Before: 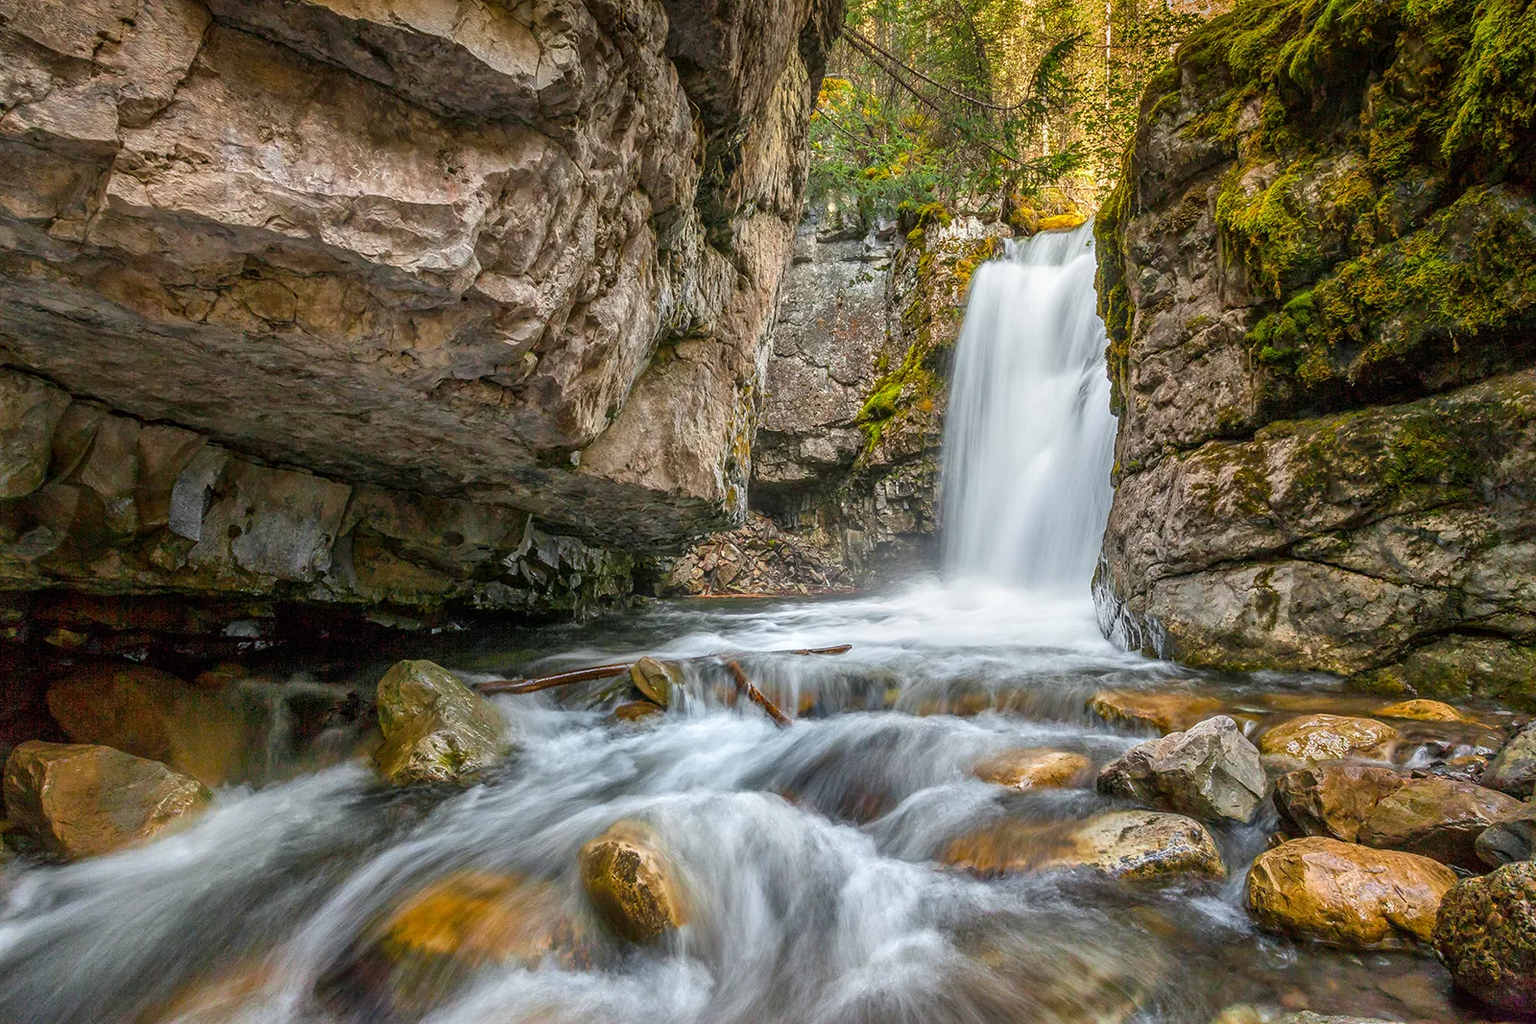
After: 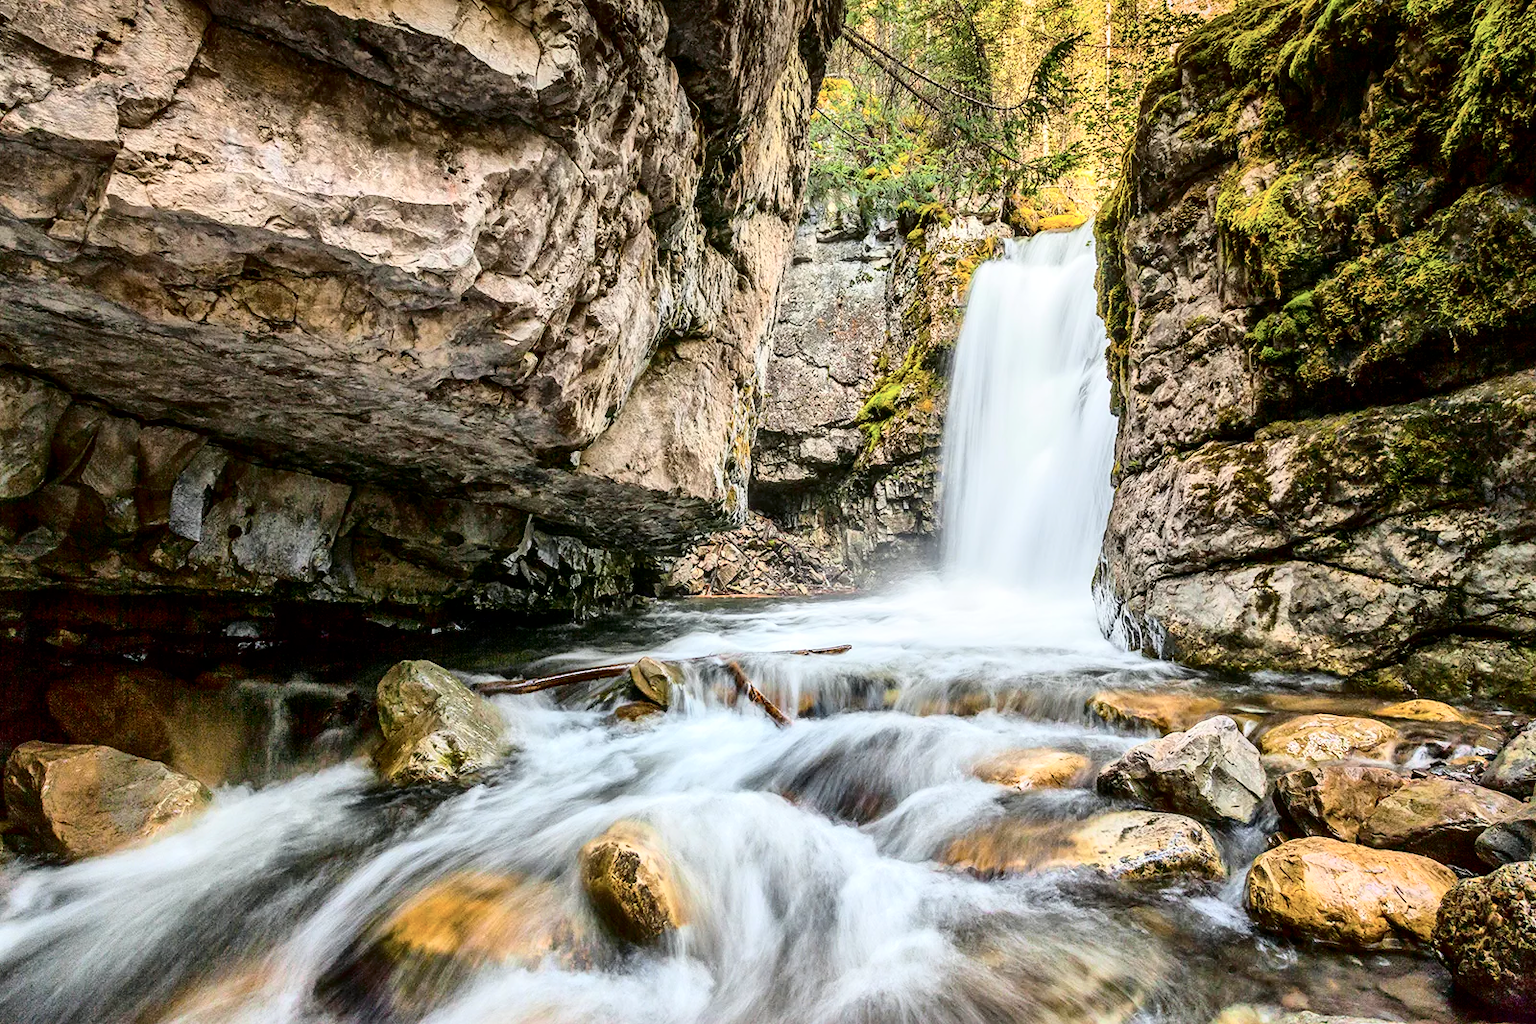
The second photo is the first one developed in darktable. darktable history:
tone curve: curves: ch0 [(0, 0) (0.003, 0.001) (0.011, 0.004) (0.025, 0.009) (0.044, 0.016) (0.069, 0.025) (0.1, 0.036) (0.136, 0.059) (0.177, 0.103) (0.224, 0.175) (0.277, 0.274) (0.335, 0.395) (0.399, 0.52) (0.468, 0.635) (0.543, 0.733) (0.623, 0.817) (0.709, 0.888) (0.801, 0.93) (0.898, 0.964) (1, 1)], color space Lab, independent channels, preserve colors none
local contrast: mode bilateral grid, contrast 19, coarseness 51, detail 119%, midtone range 0.2
